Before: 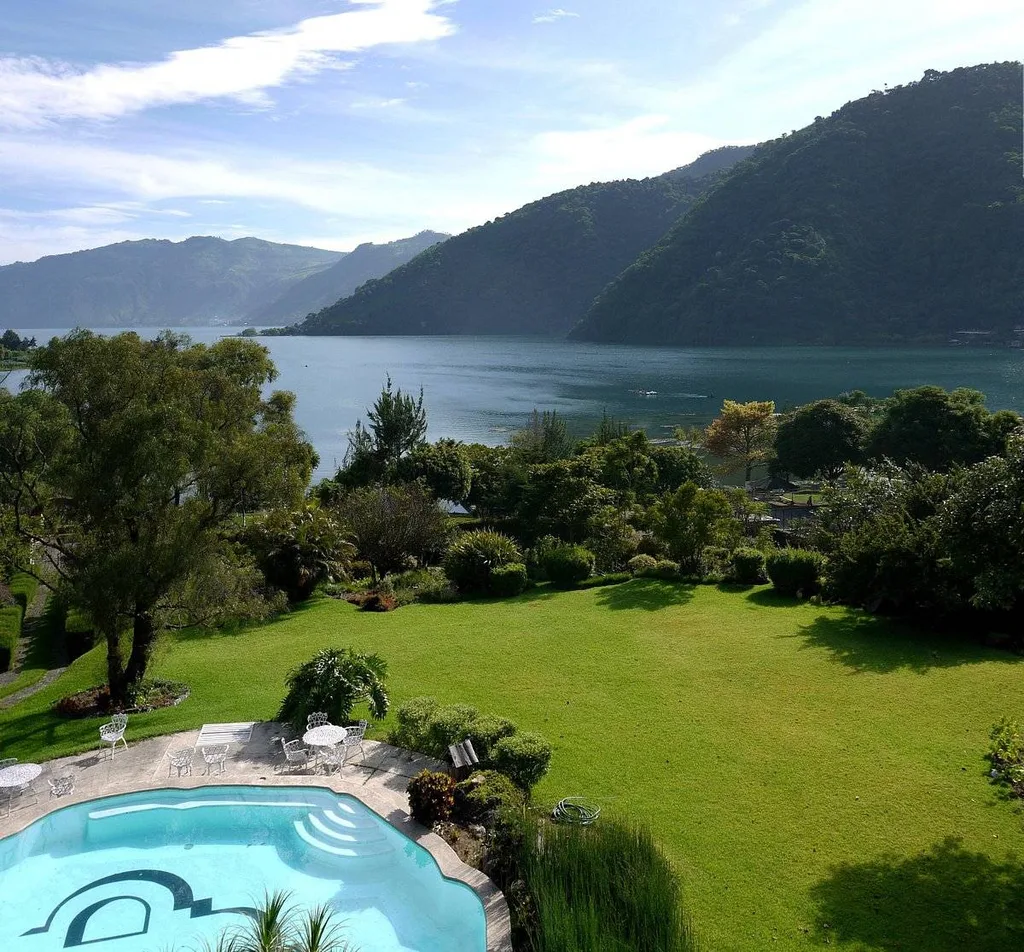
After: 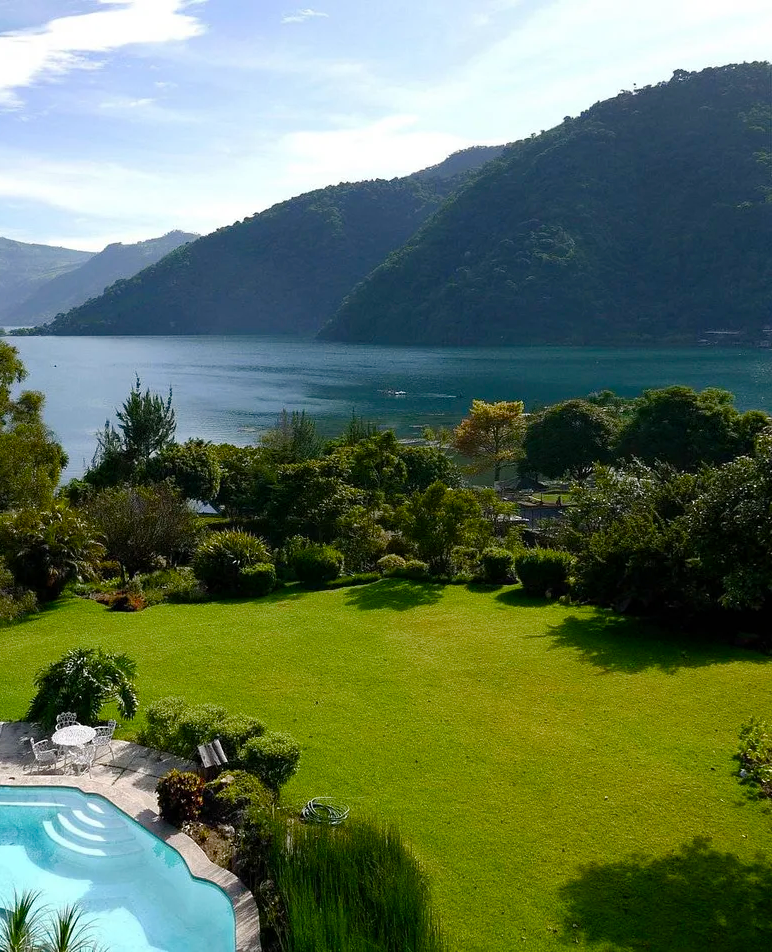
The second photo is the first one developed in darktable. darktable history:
crop and rotate: left 24.6%
color balance rgb: perceptual saturation grading › global saturation 20%, perceptual saturation grading › highlights -25%, perceptual saturation grading › shadows 50%
